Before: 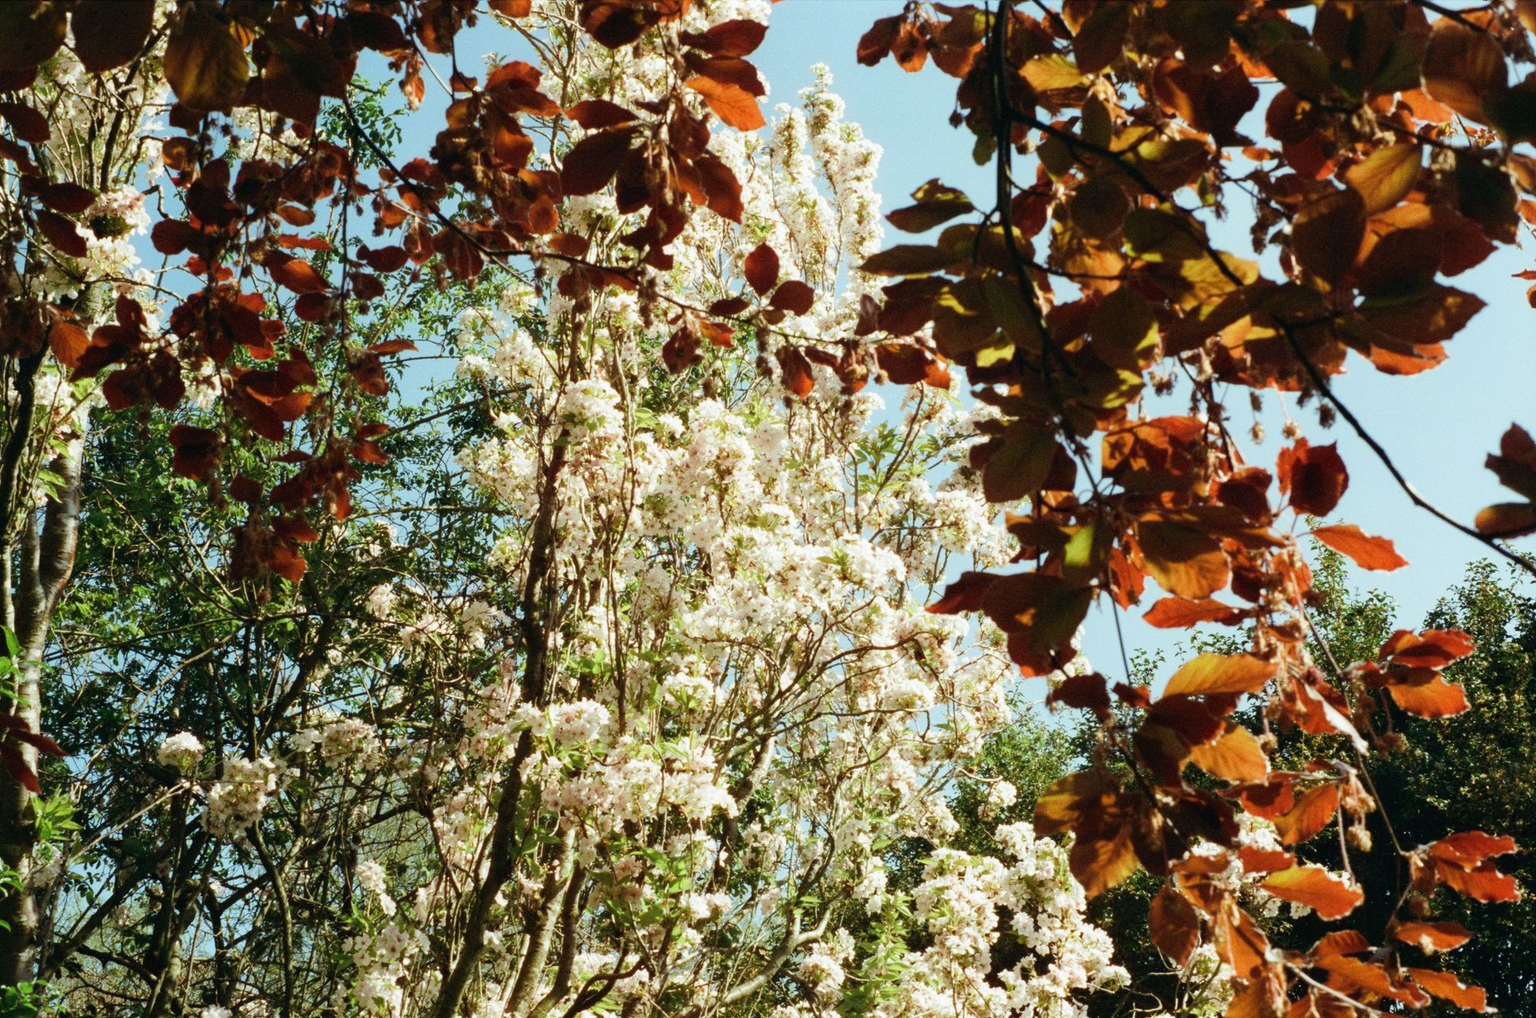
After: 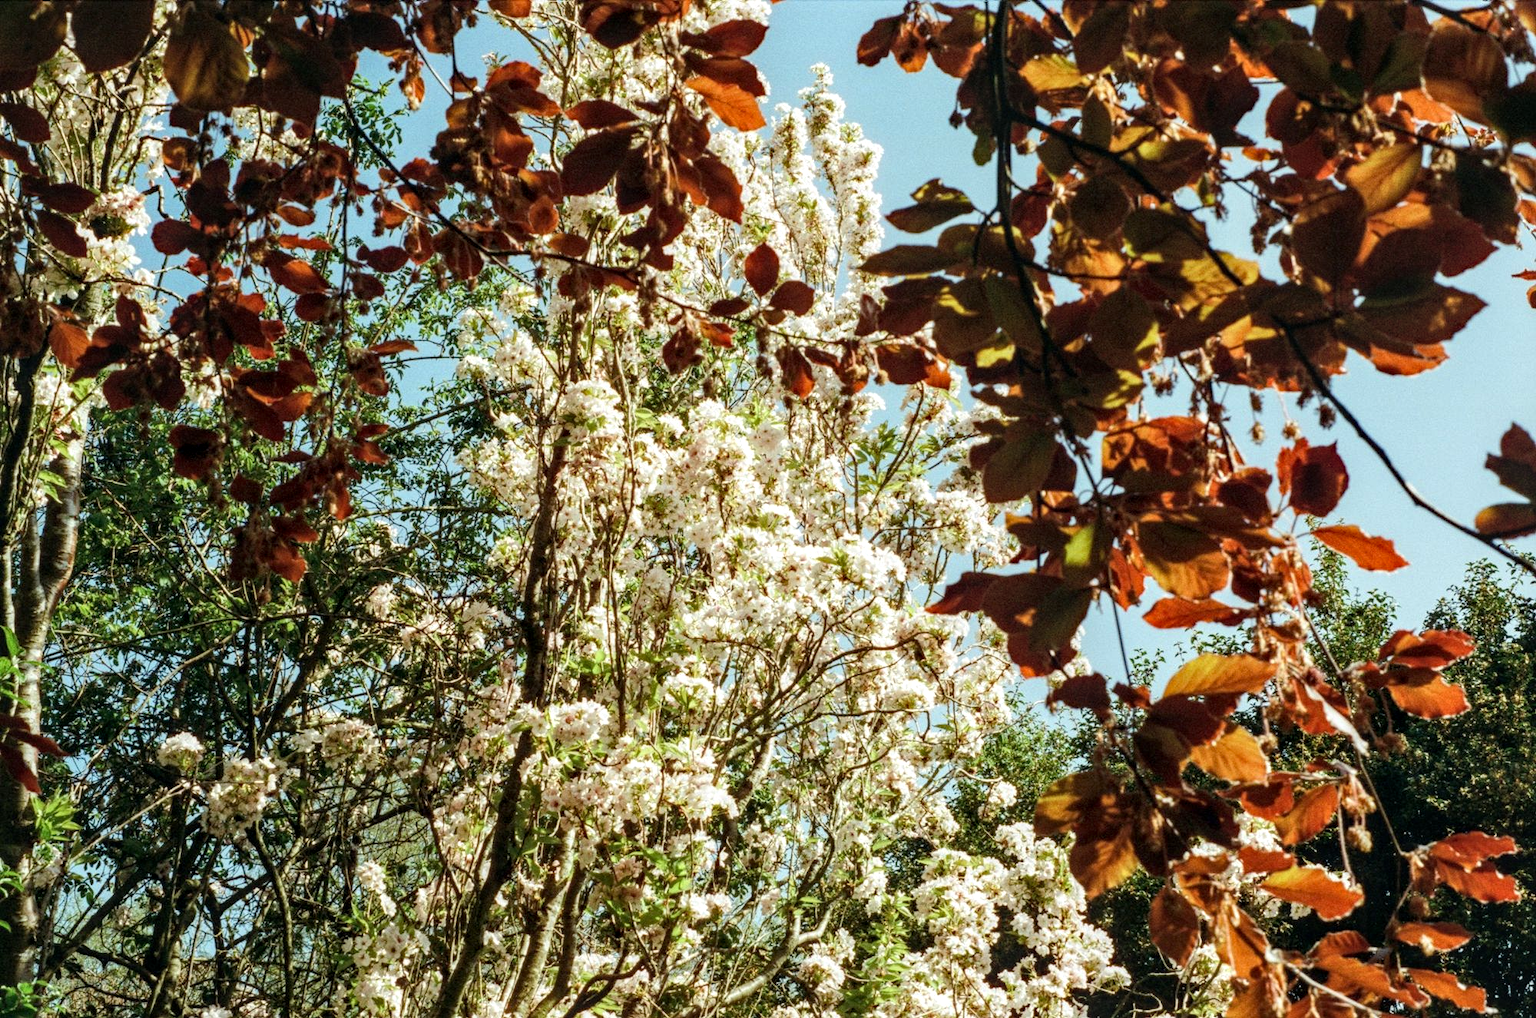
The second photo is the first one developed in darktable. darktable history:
local contrast: highlights 61%, detail 143%, midtone range 0.428
haze removal: compatibility mode true, adaptive false
